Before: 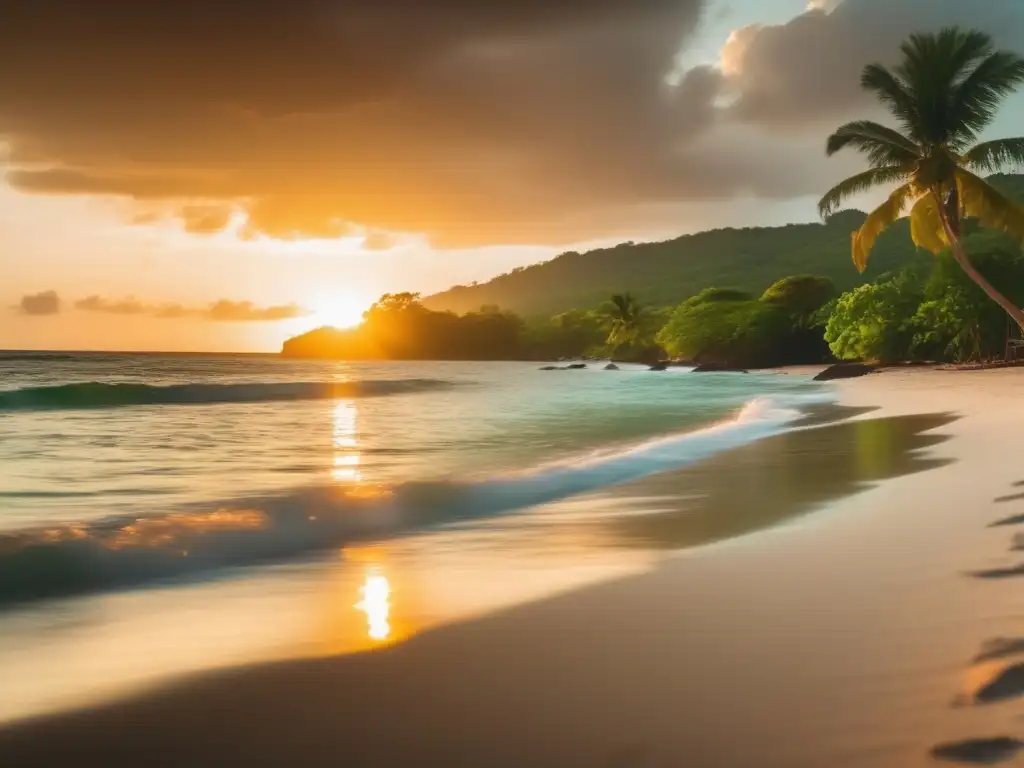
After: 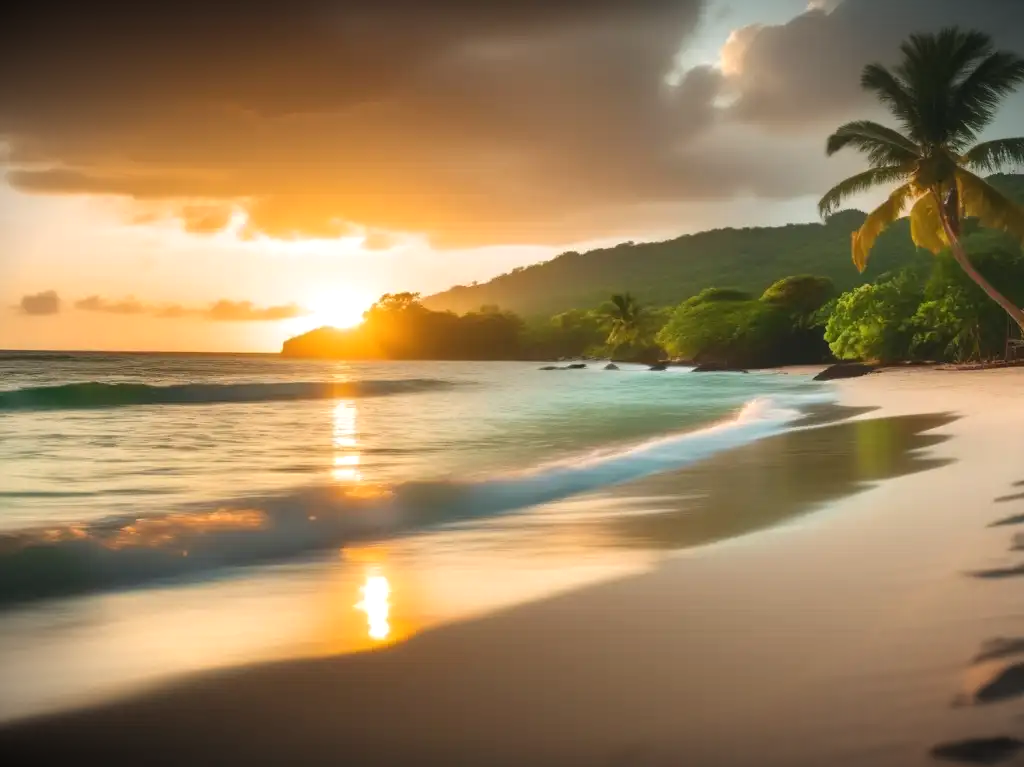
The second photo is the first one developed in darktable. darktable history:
exposure: exposure 0.2 EV, compensate highlight preservation false
crop: bottom 0.055%
vignetting: fall-off start 99.82%, brightness -0.89, width/height ratio 1.304
